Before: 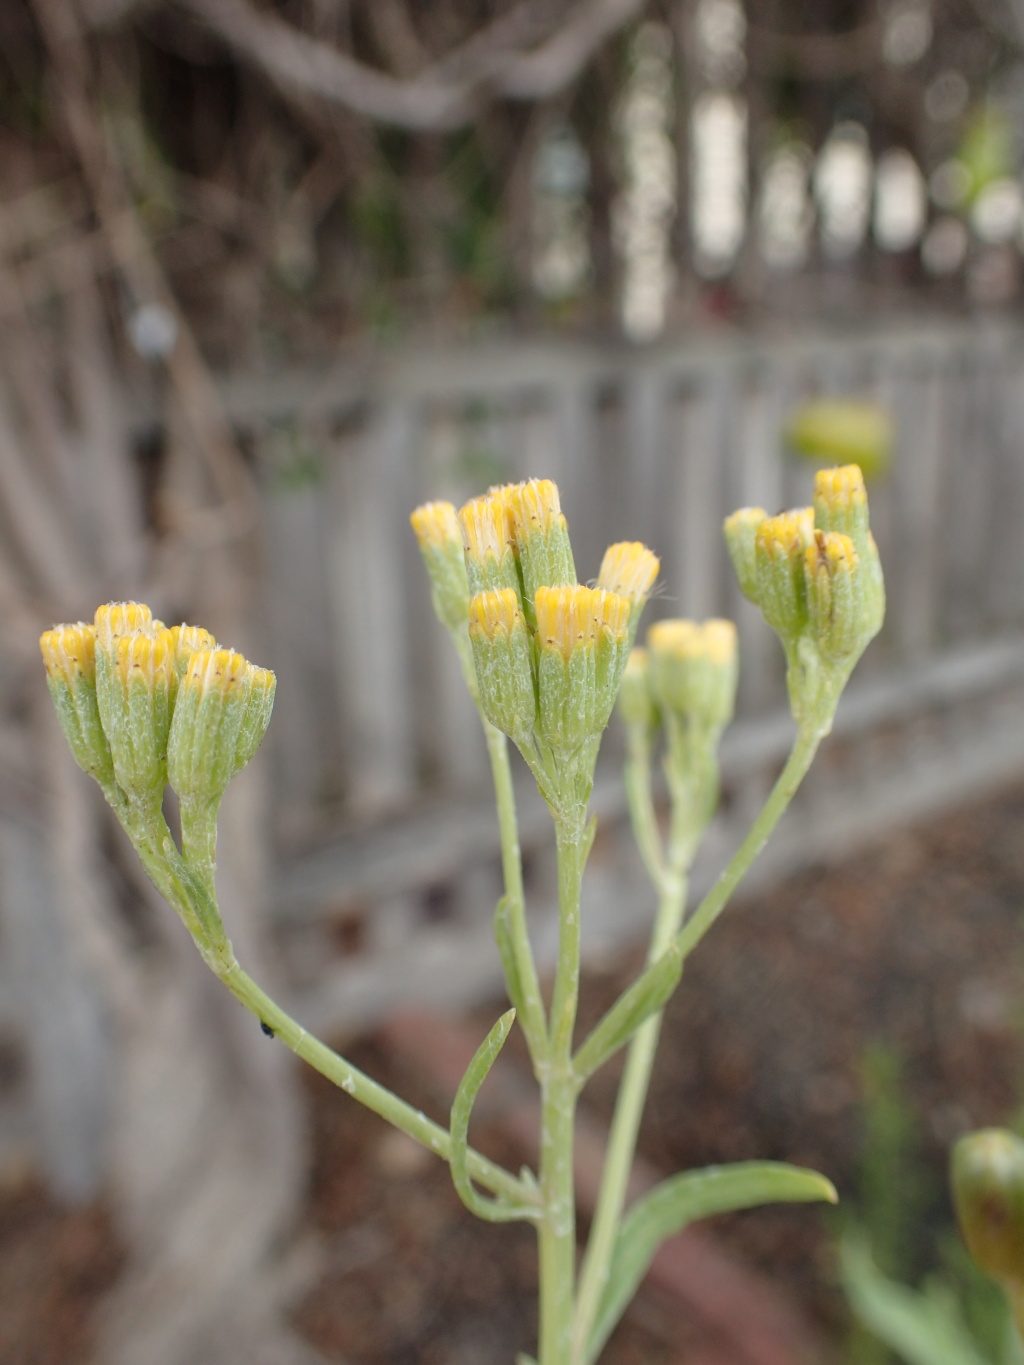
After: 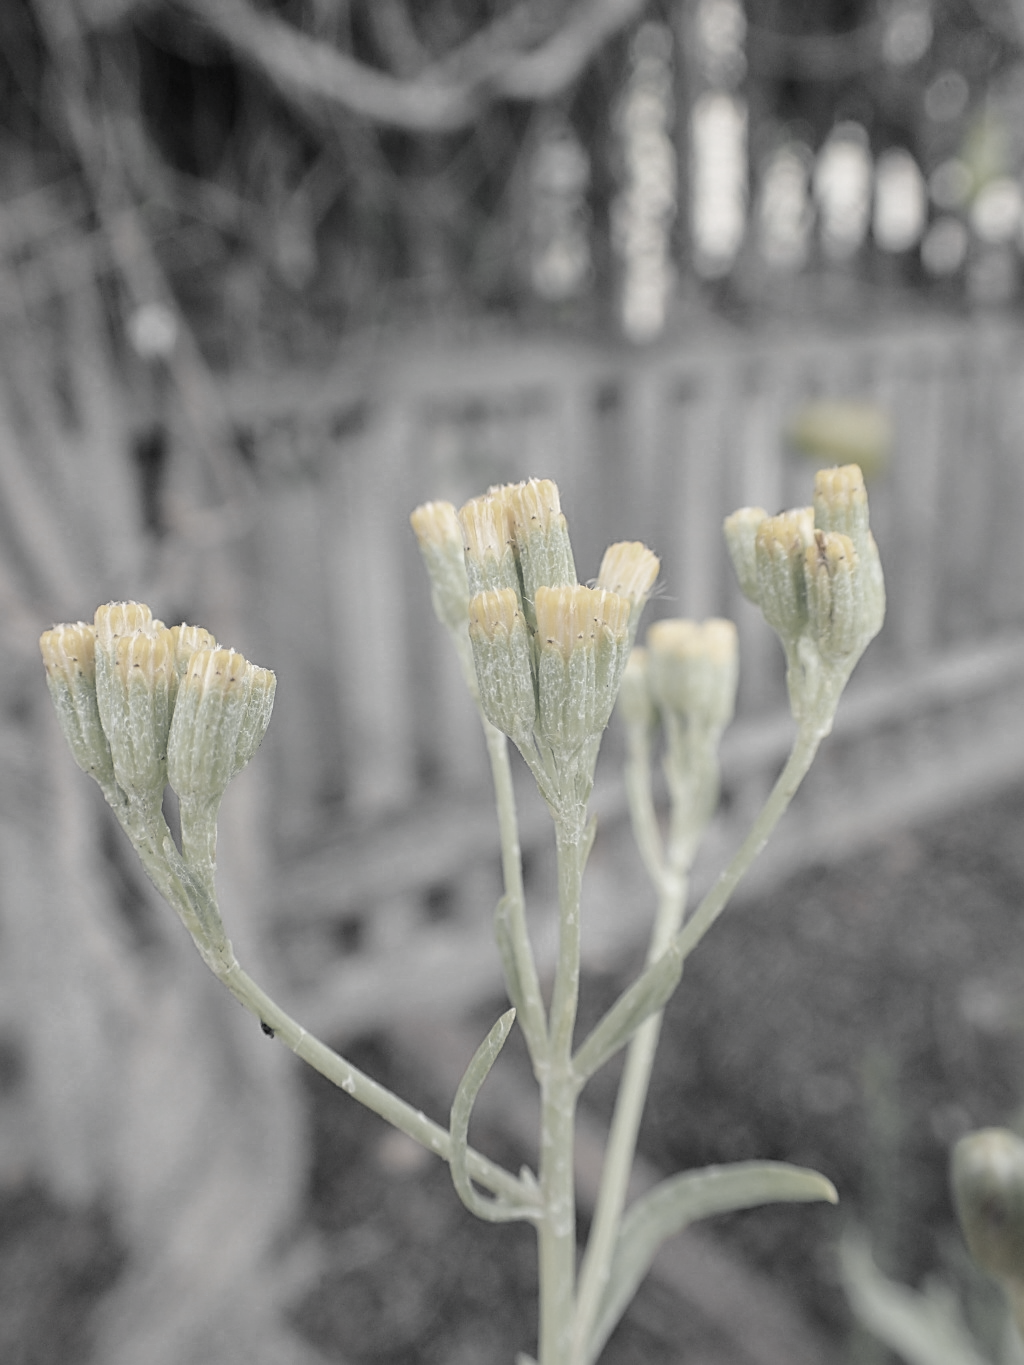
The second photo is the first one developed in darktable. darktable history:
local contrast: highlights 62%, shadows 113%, detail 107%, midtone range 0.524
levels: mode automatic
color correction: highlights b* 0.06, saturation 0.85
color zones: curves: ch0 [(0, 0.613) (0.01, 0.613) (0.245, 0.448) (0.498, 0.529) (0.642, 0.665) (0.879, 0.777) (0.99, 0.613)]; ch1 [(0, 0.035) (0.121, 0.189) (0.259, 0.197) (0.415, 0.061) (0.589, 0.022) (0.732, 0.022) (0.857, 0.026) (0.991, 0.053)]
sharpen: on, module defaults
contrast brightness saturation: brightness 0.146
color balance rgb: shadows lift › luminance -41.099%, shadows lift › chroma 14.482%, shadows lift › hue 259.2°, perceptual saturation grading › global saturation 0.408%
